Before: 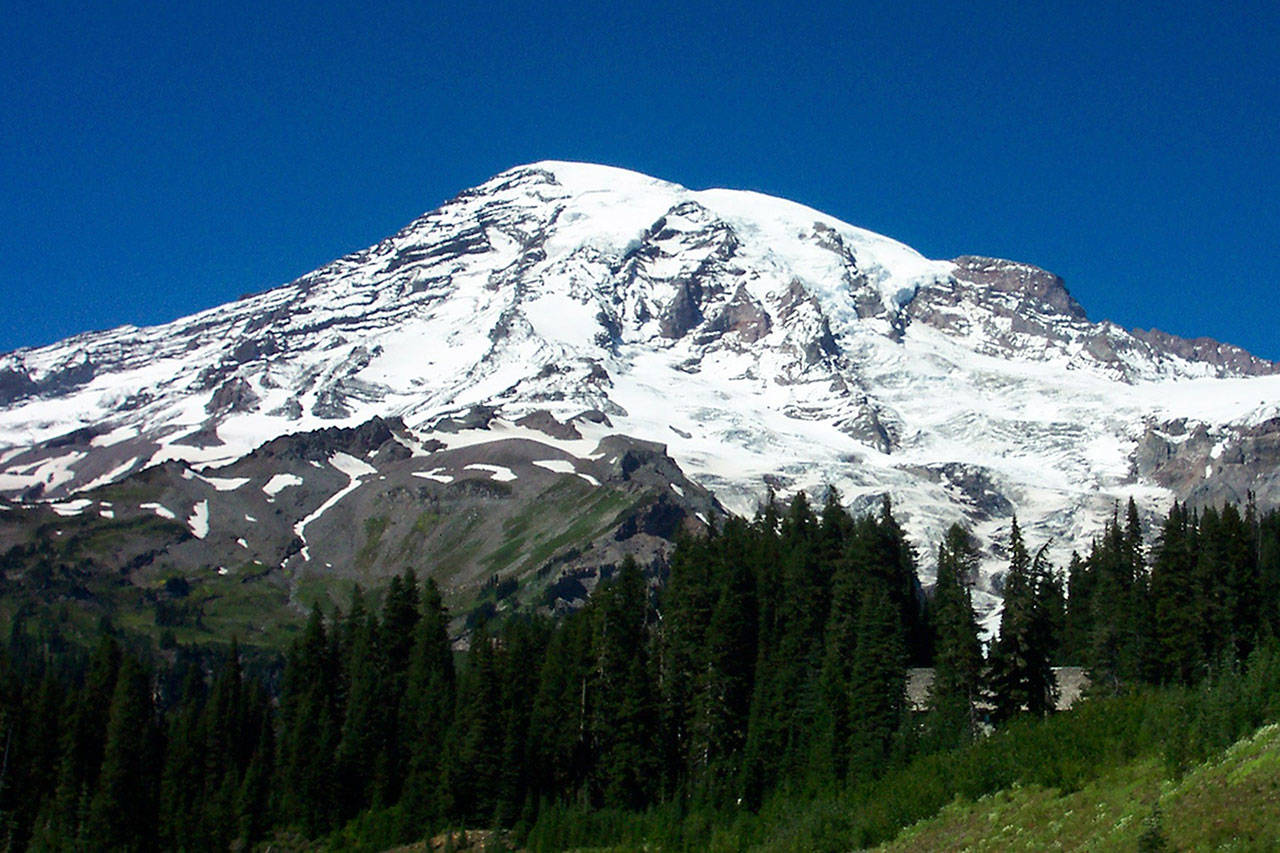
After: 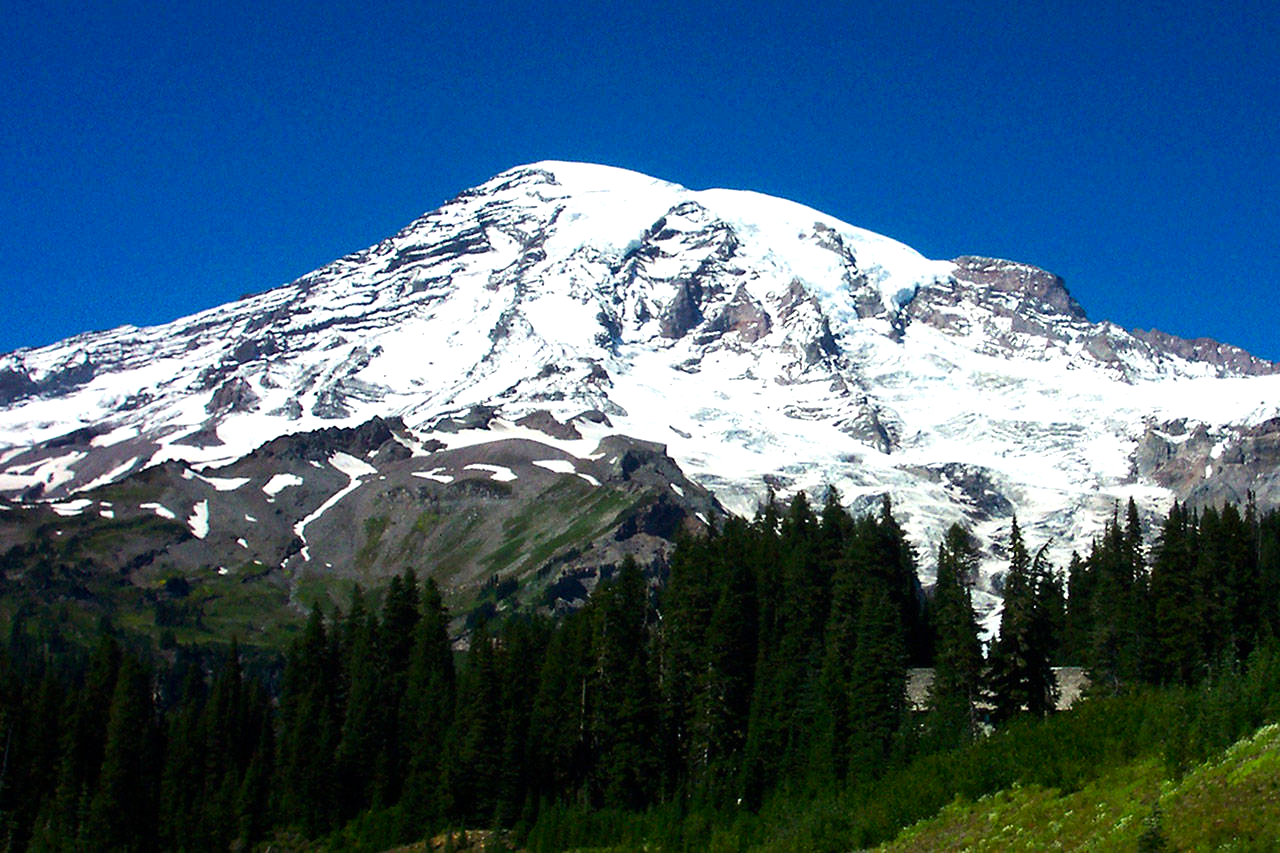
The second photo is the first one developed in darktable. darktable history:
tone equalizer: -8 EV -0.417 EV, -7 EV -0.389 EV, -6 EV -0.333 EV, -5 EV -0.222 EV, -3 EV 0.222 EV, -2 EV 0.333 EV, -1 EV 0.389 EV, +0 EV 0.417 EV, edges refinement/feathering 500, mask exposure compensation -1.57 EV, preserve details no
color balance rgb: perceptual saturation grading › global saturation 20%, global vibrance 20%
